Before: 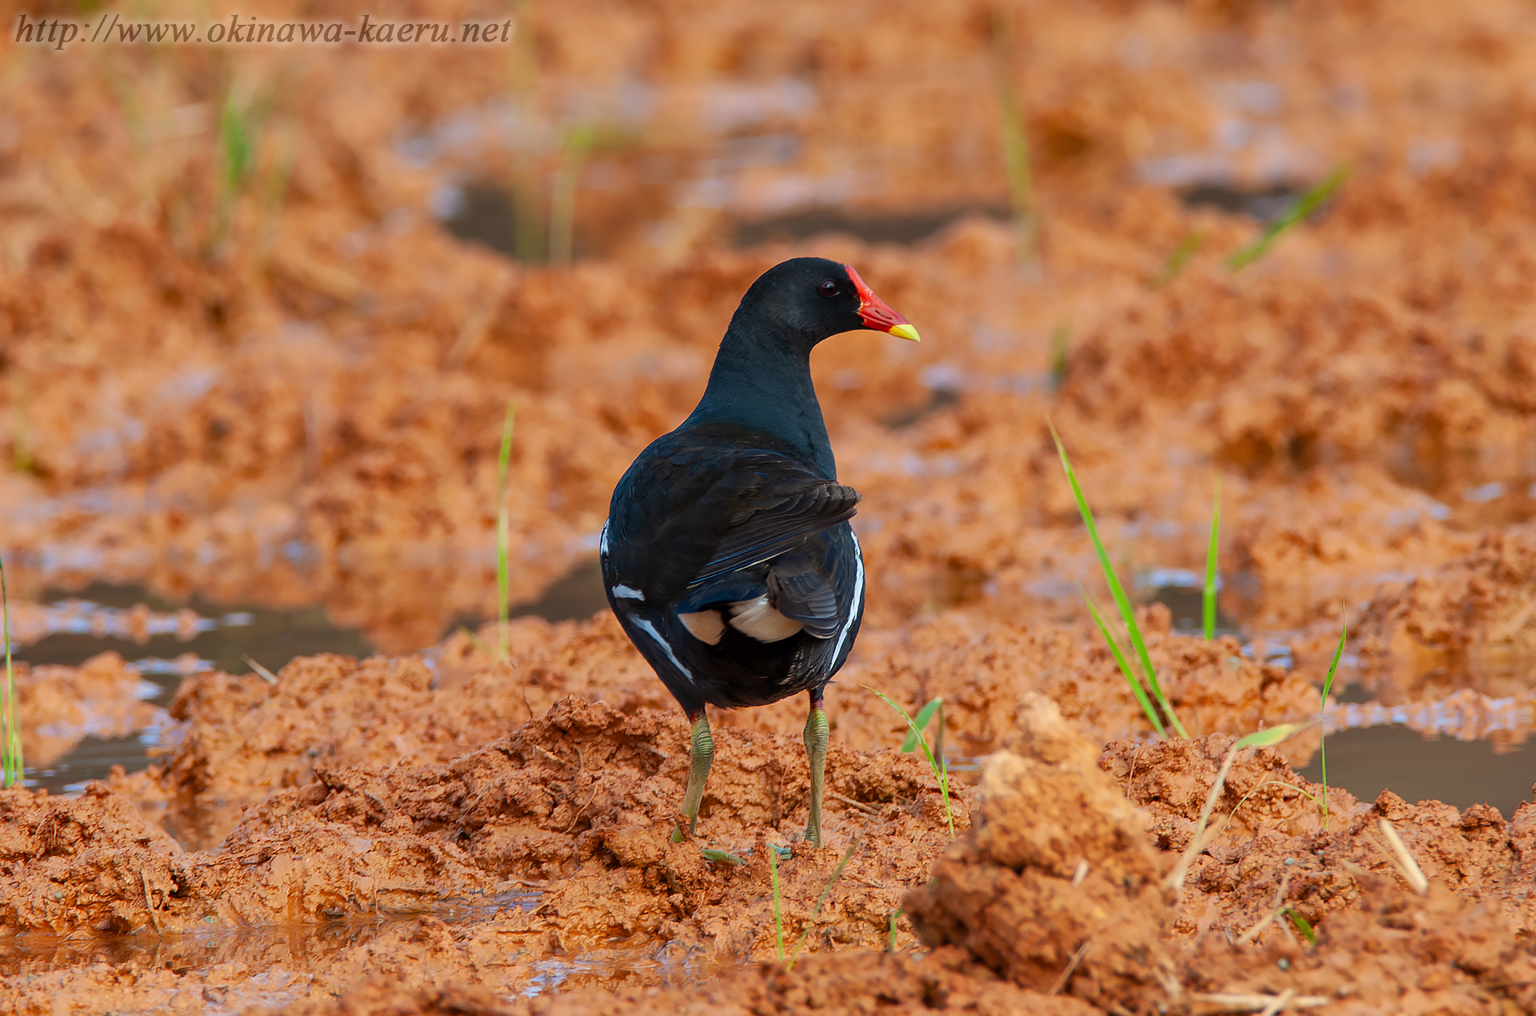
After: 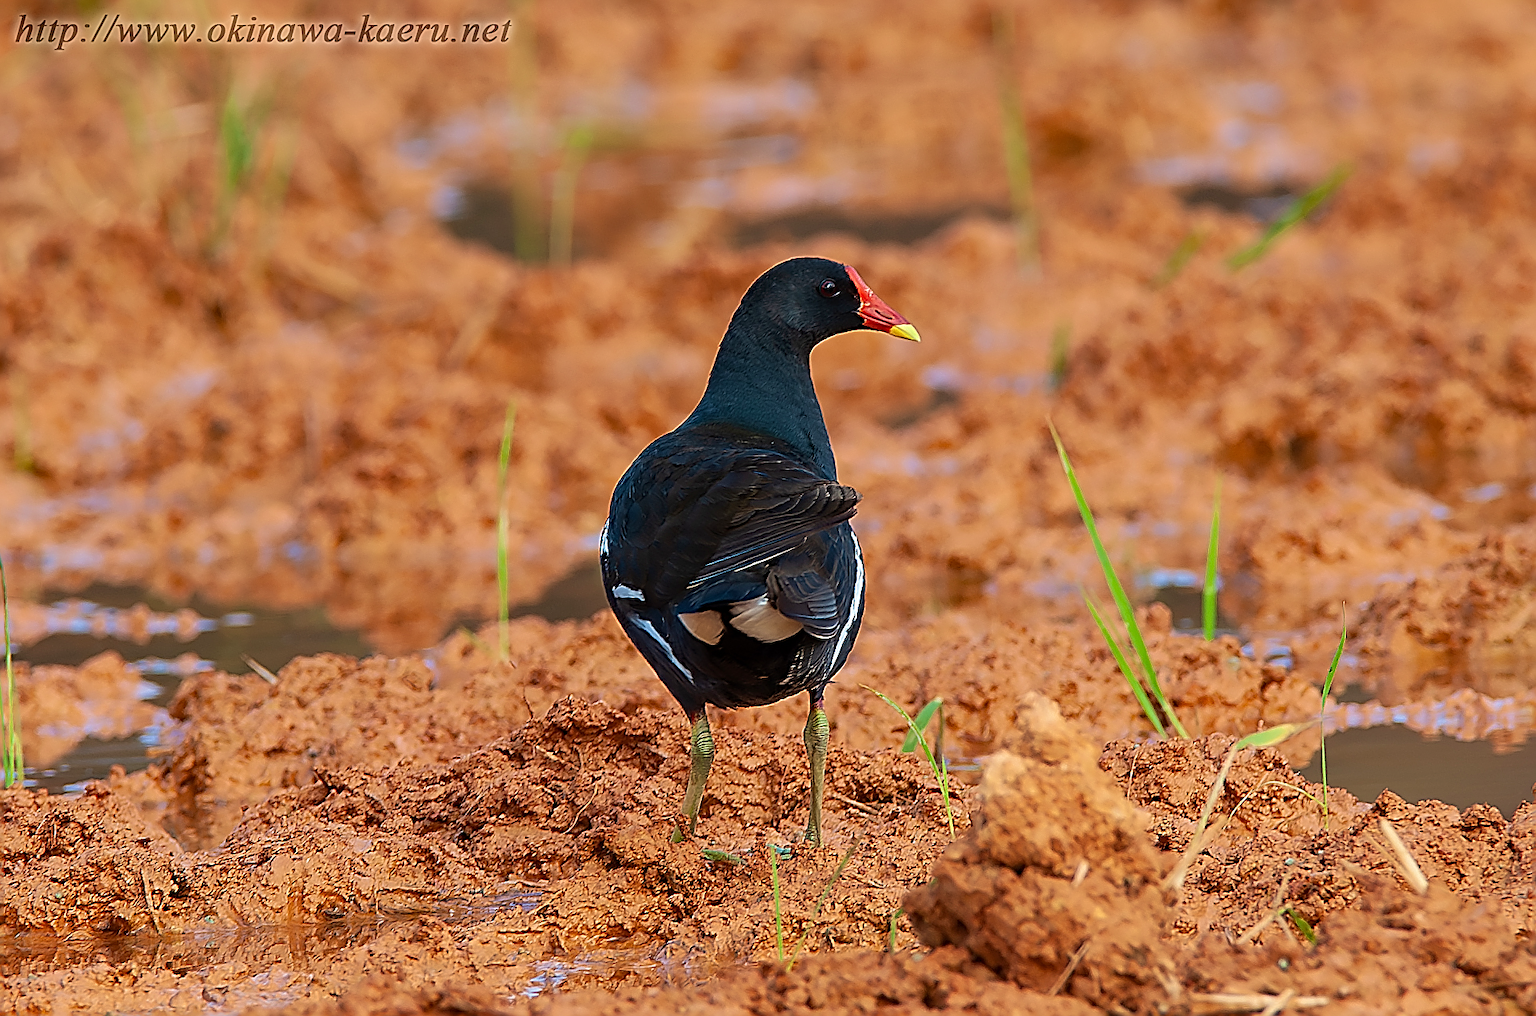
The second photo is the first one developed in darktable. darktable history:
velvia: strength 29%
sharpen: amount 1.861
